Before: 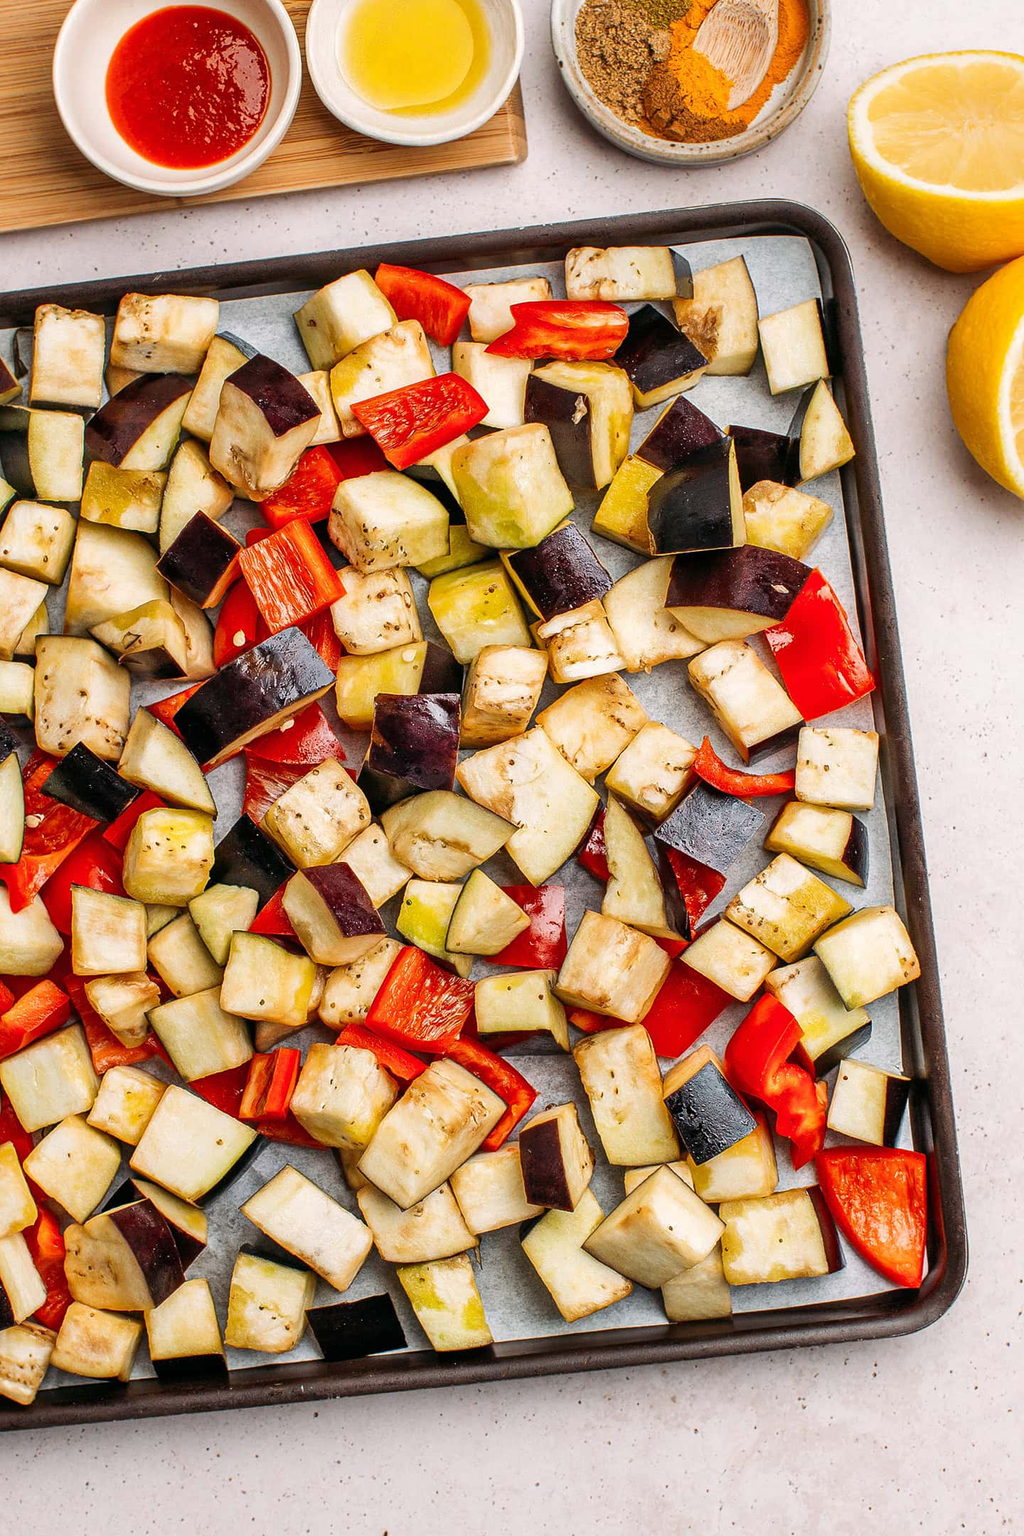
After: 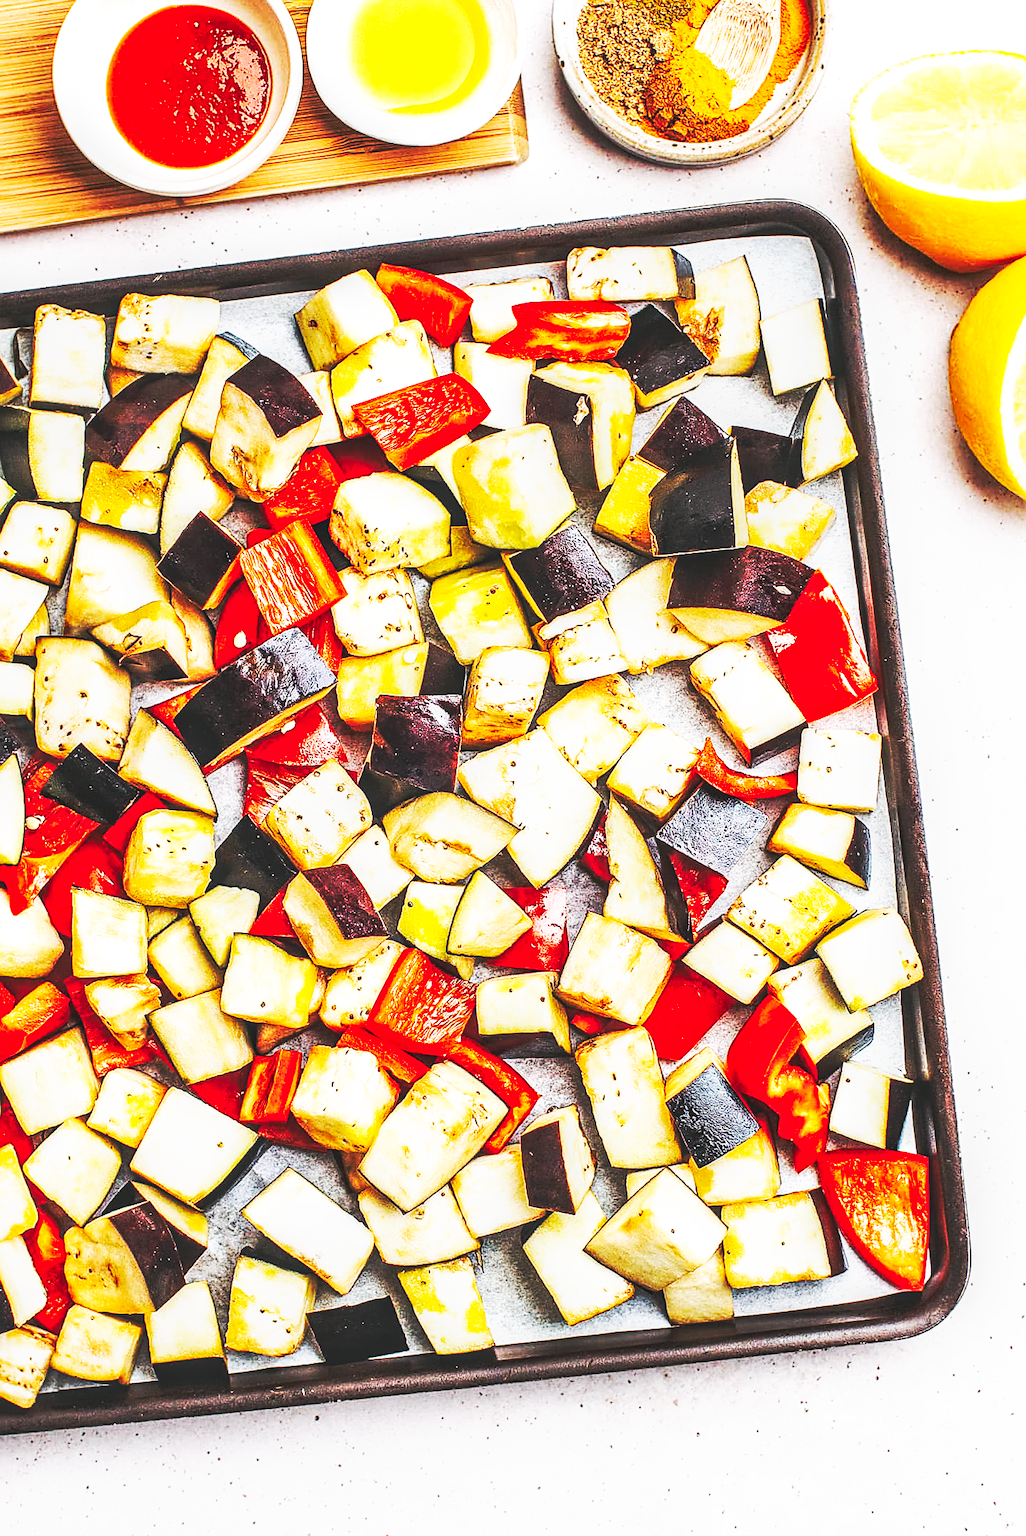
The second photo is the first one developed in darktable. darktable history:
white balance: red 0.983, blue 1.036
local contrast: detail 130%
color correction: saturation 0.98
crop: top 0.05%, bottom 0.098%
base curve: curves: ch0 [(0, 0.015) (0.085, 0.116) (0.134, 0.298) (0.19, 0.545) (0.296, 0.764) (0.599, 0.982) (1, 1)], preserve colors none
sharpen: on, module defaults
